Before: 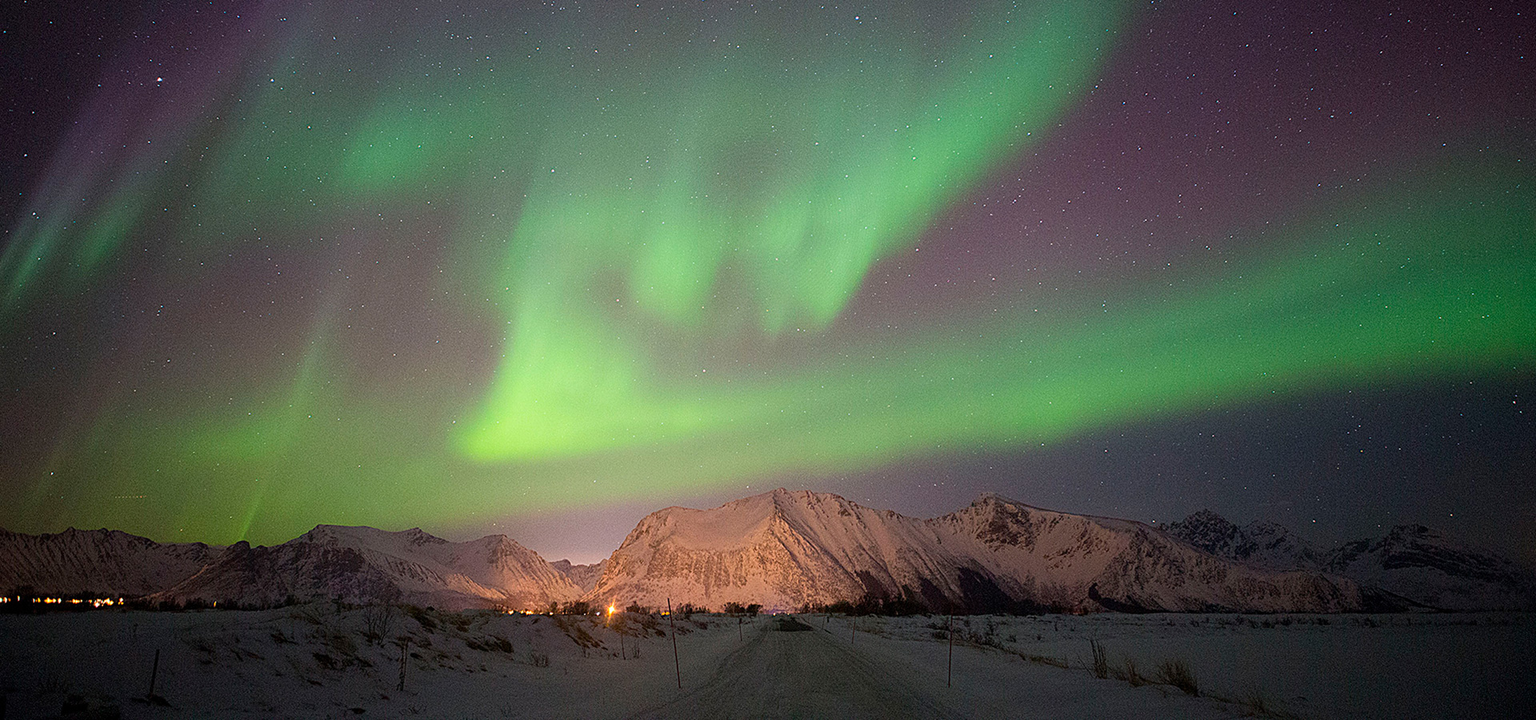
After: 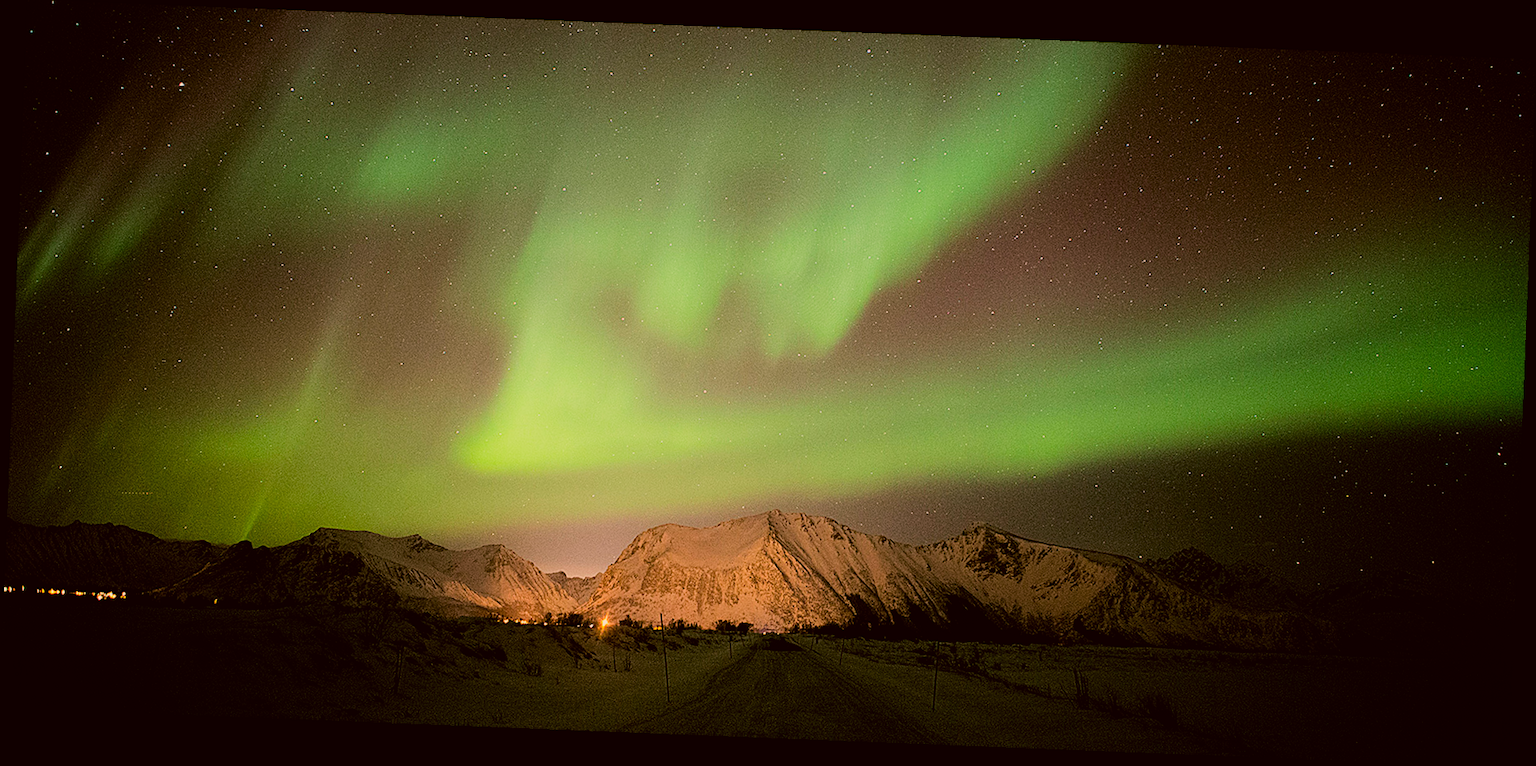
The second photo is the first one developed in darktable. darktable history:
rotate and perspective: rotation 2.27°, automatic cropping off
filmic rgb: black relative exposure -5 EV, hardness 2.88, contrast 1.3, highlights saturation mix -30%
color correction: highlights a* 8.98, highlights b* 15.09, shadows a* -0.49, shadows b* 26.52
